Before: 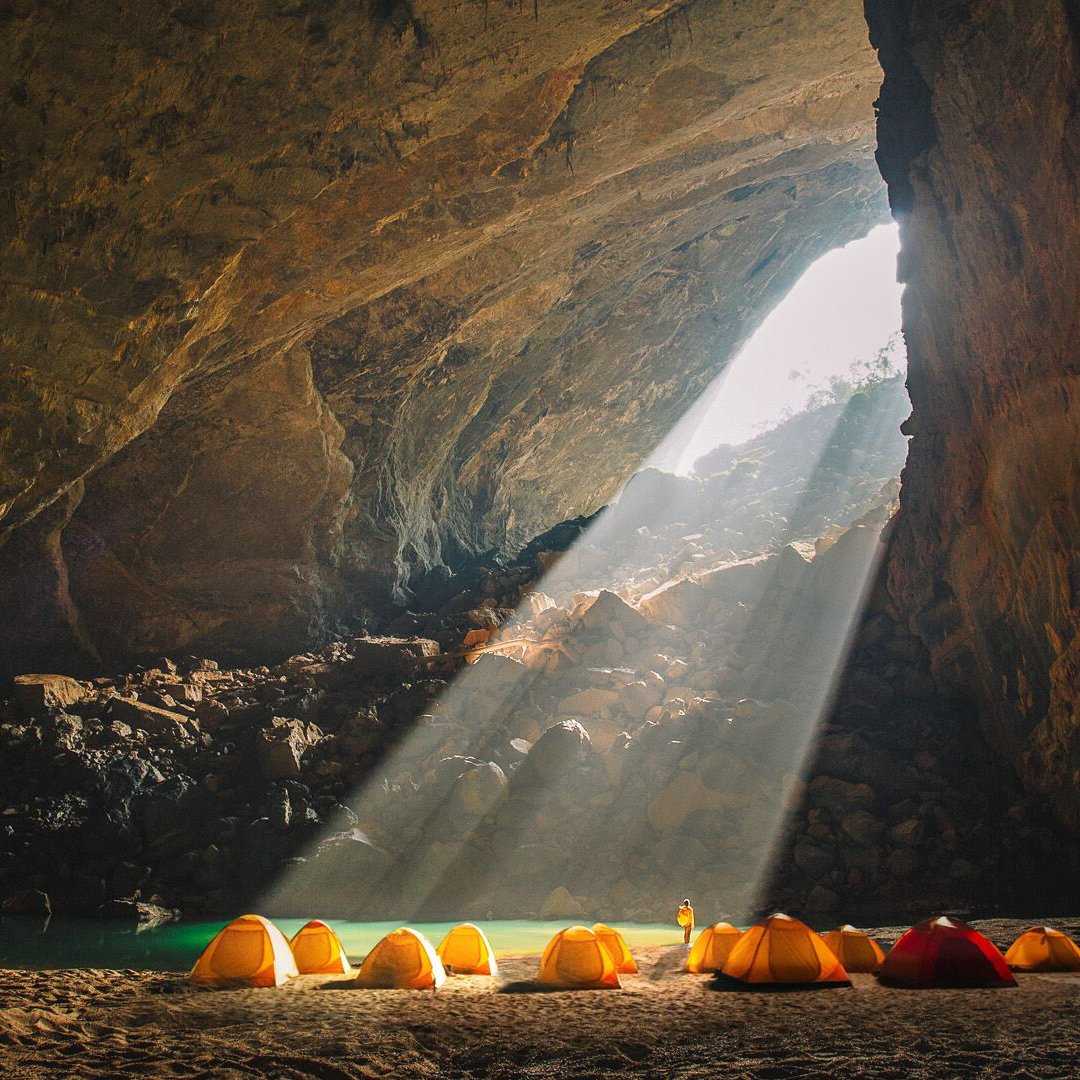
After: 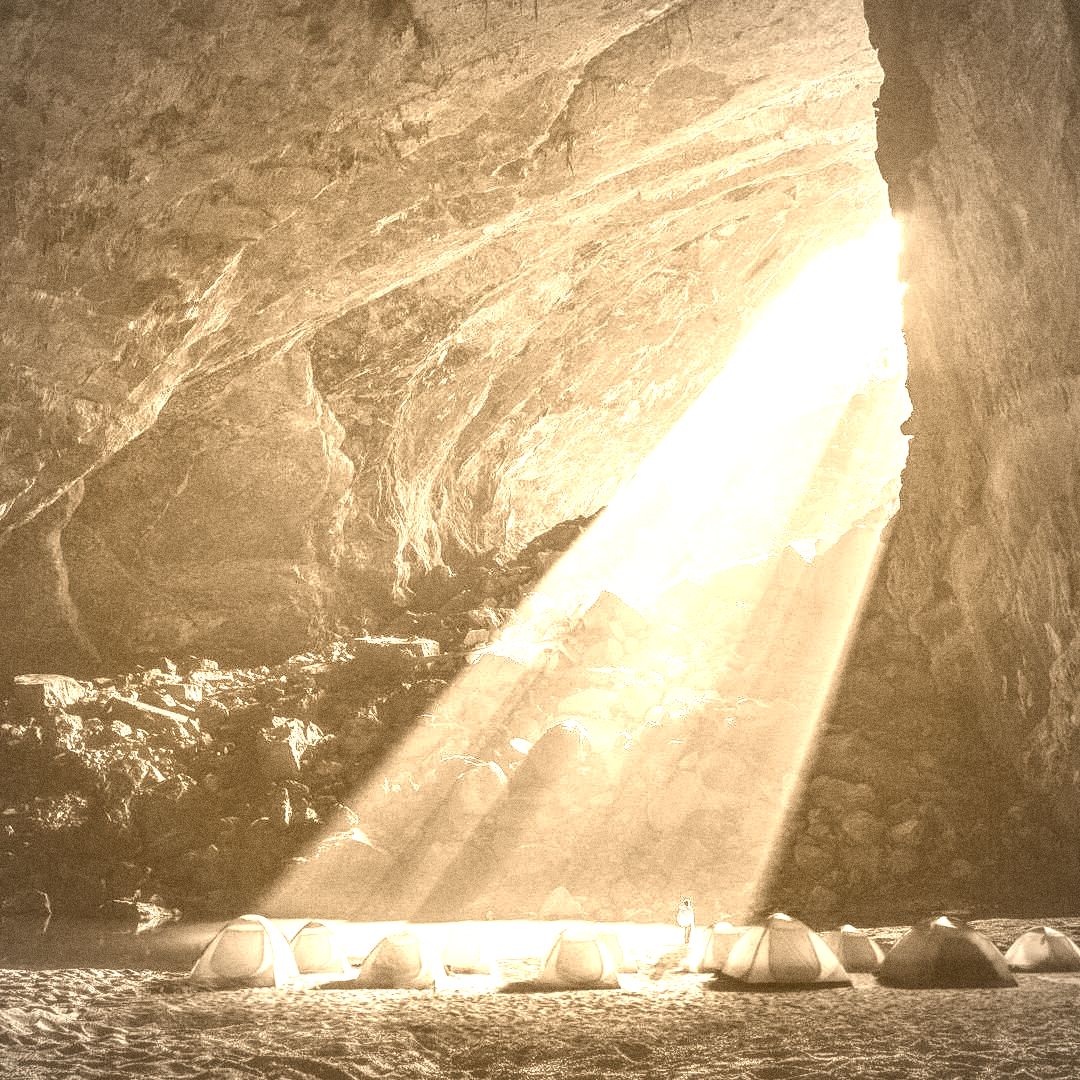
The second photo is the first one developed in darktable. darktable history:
colorize: hue 28.8°, source mix 100%
exposure: black level correction 0, exposure 0.7 EV, compensate exposure bias true, compensate highlight preservation false
local contrast: detail 130%
vignetting: fall-off radius 93.87%
color balance rgb: on, module defaults
grain: coarseness 0.09 ISO, strength 40%
velvia: strength 17%
haze removal: strength -0.05
